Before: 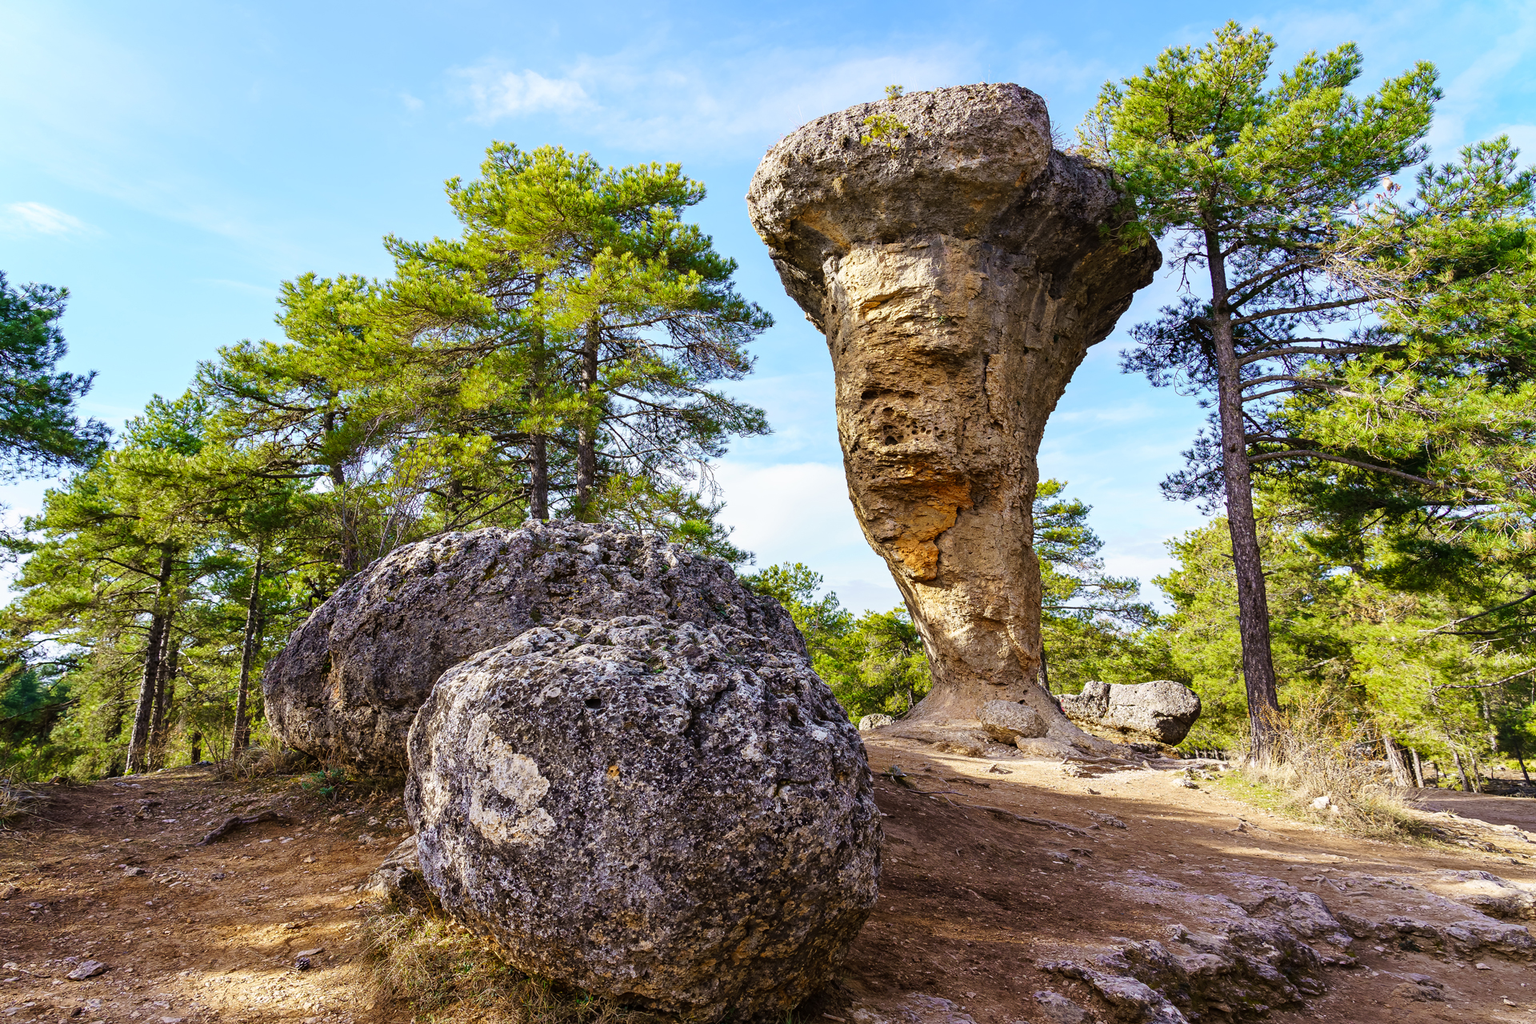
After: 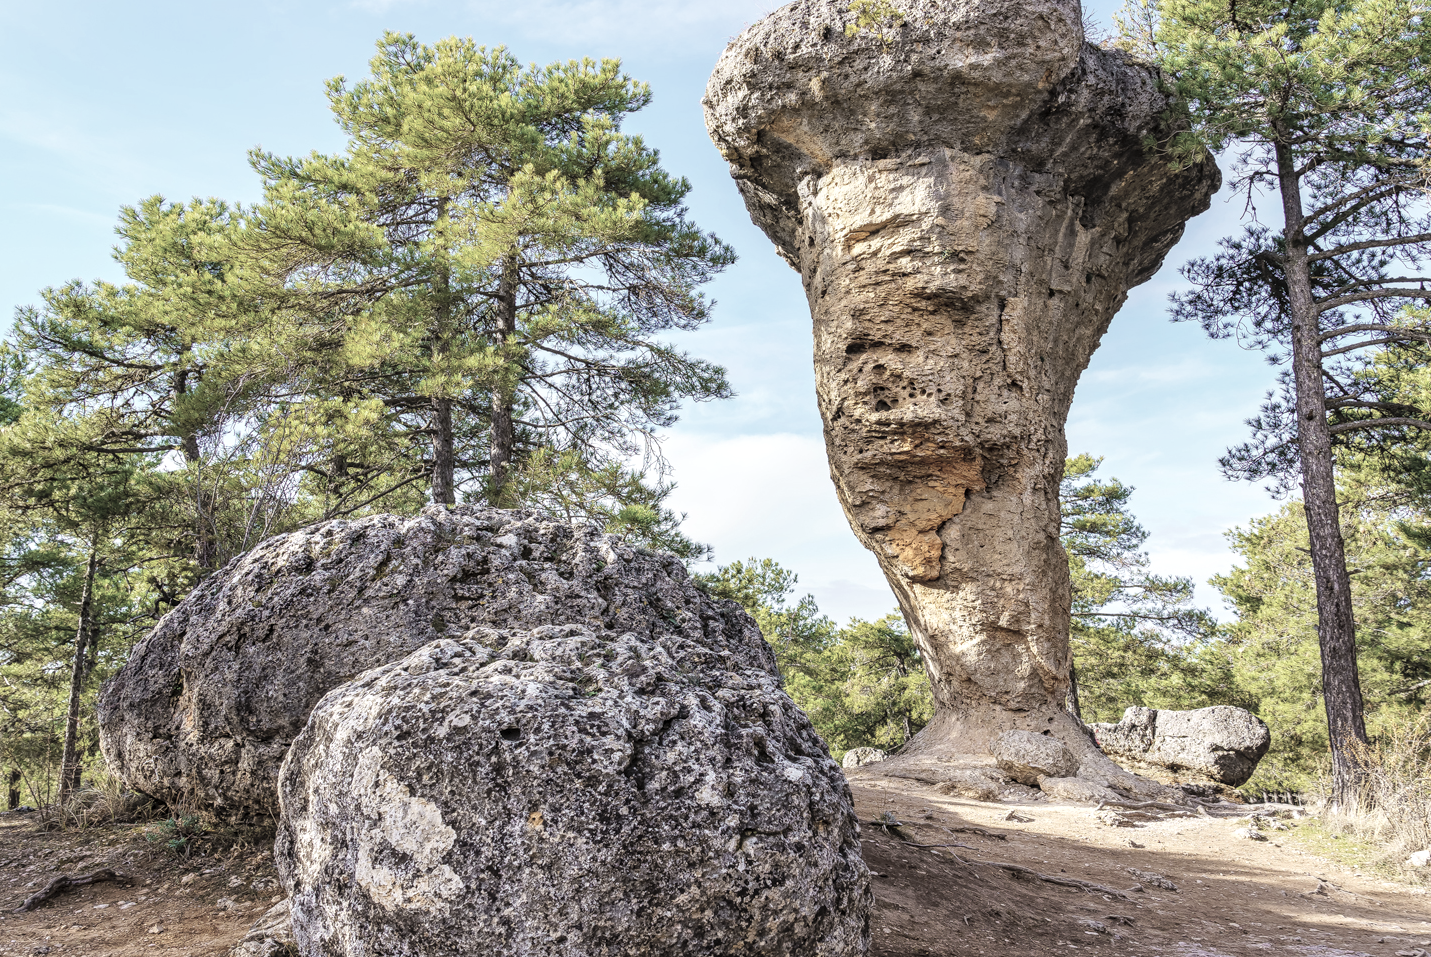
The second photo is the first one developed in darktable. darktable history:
crop and rotate: left 12.049%, top 11.362%, right 13.394%, bottom 13.833%
local contrast: on, module defaults
contrast brightness saturation: brightness 0.183, saturation -0.483
